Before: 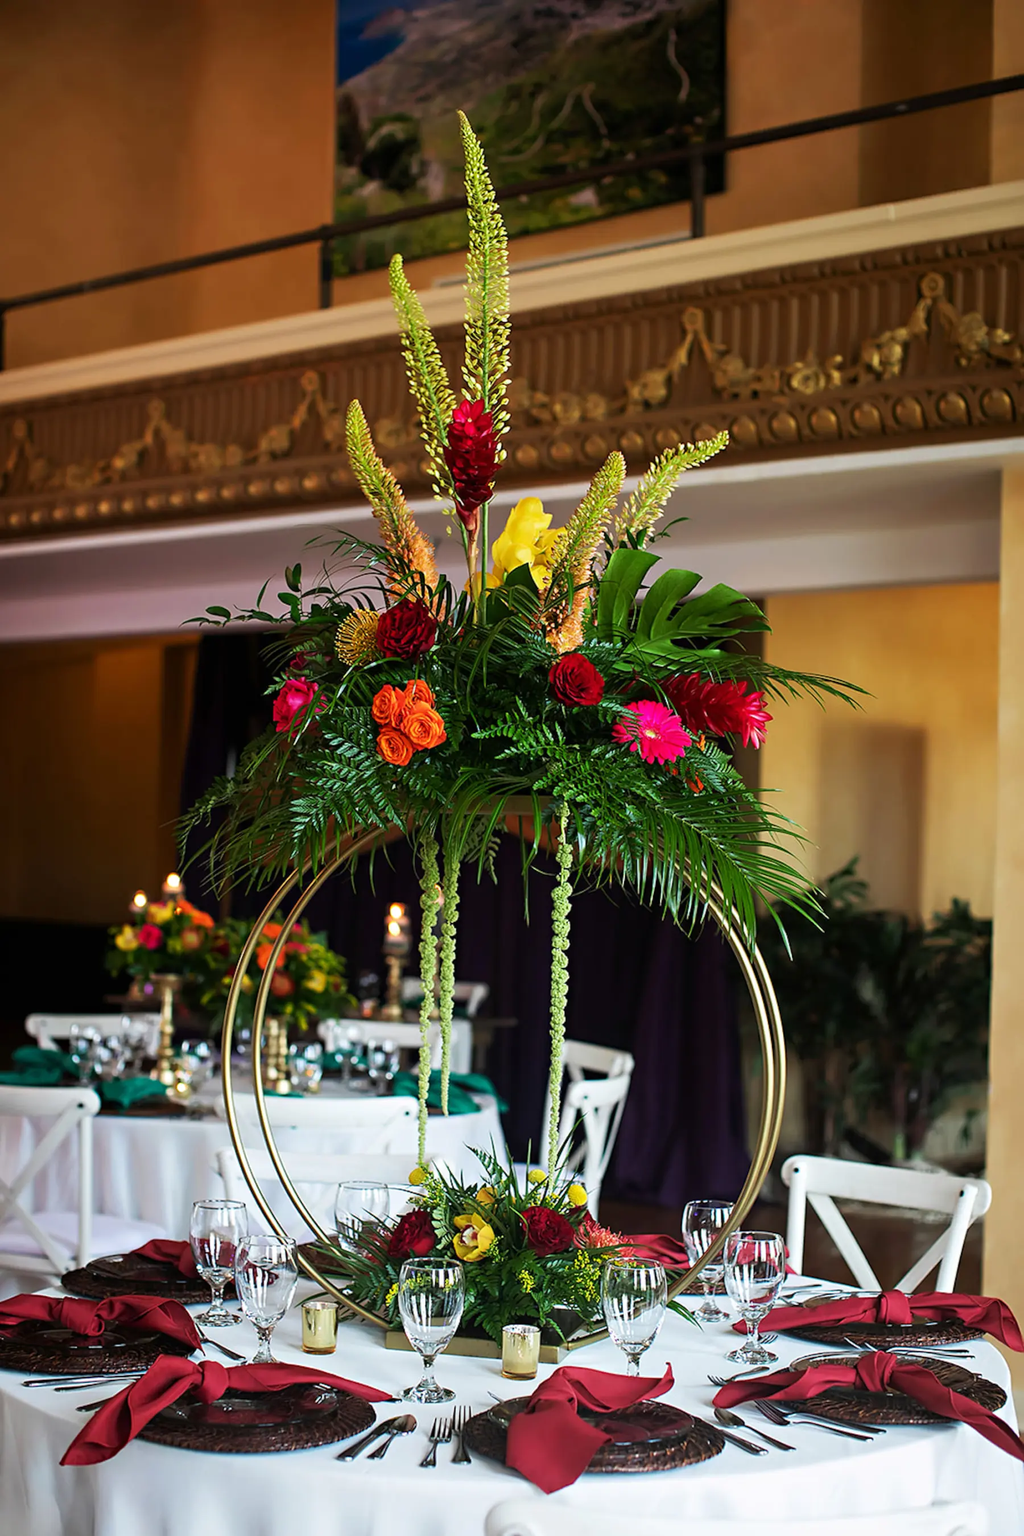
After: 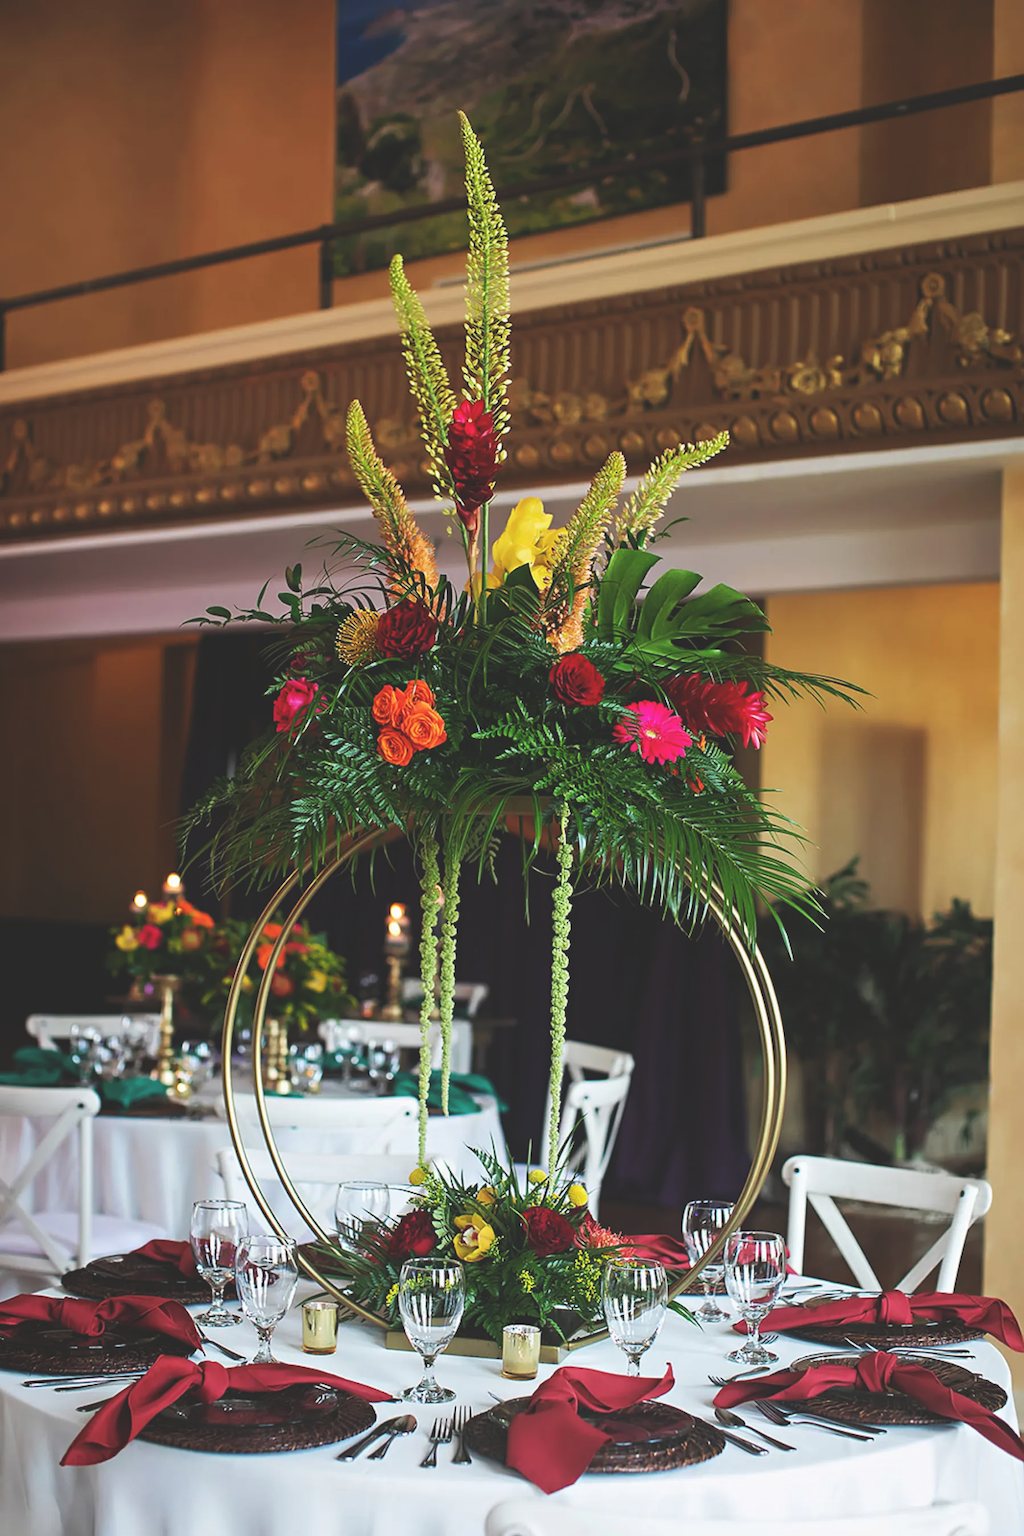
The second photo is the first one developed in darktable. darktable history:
exposure: black level correction -0.023, exposure -0.036 EV, compensate highlight preservation false
